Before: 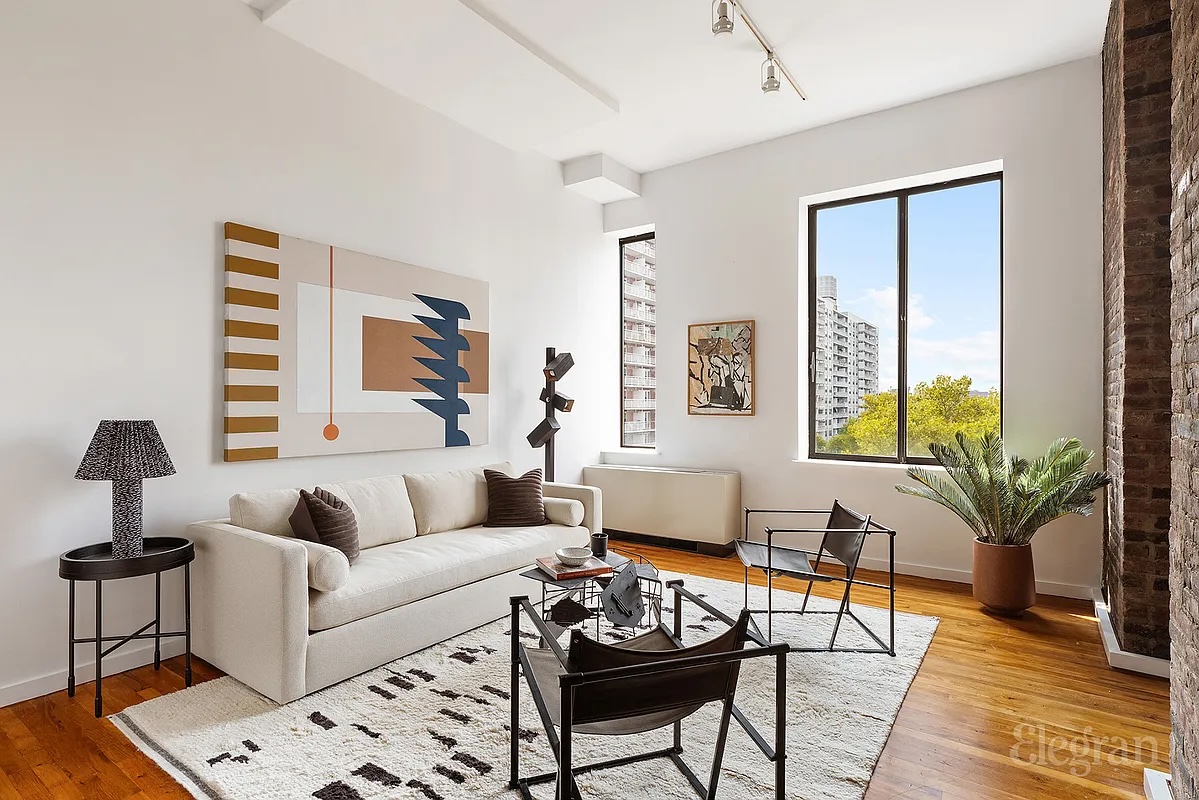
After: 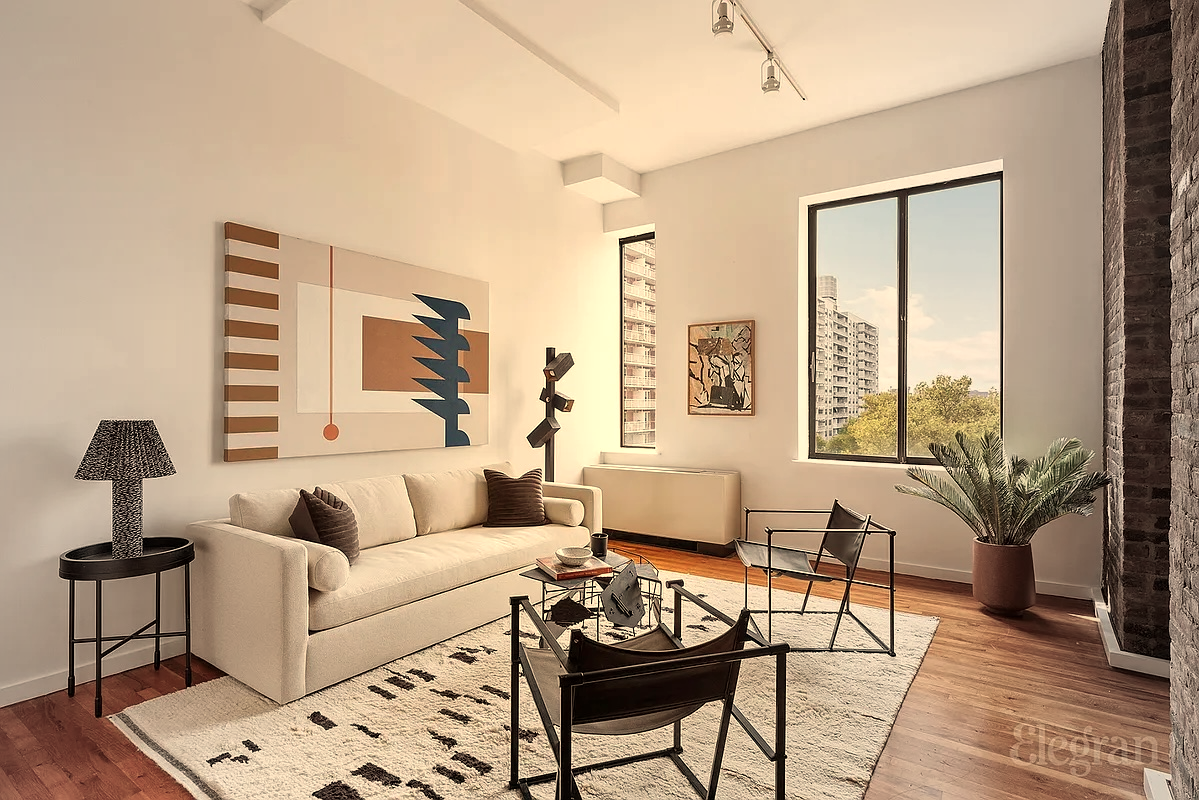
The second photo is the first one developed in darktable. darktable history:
vignetting: fall-off start 18.21%, fall-off radius 137.95%, brightness -0.207, center (-0.078, 0.066), width/height ratio 0.62, shape 0.59
white balance: red 1.138, green 0.996, blue 0.812
local contrast: mode bilateral grid, contrast 20, coarseness 50, detail 120%, midtone range 0.2
